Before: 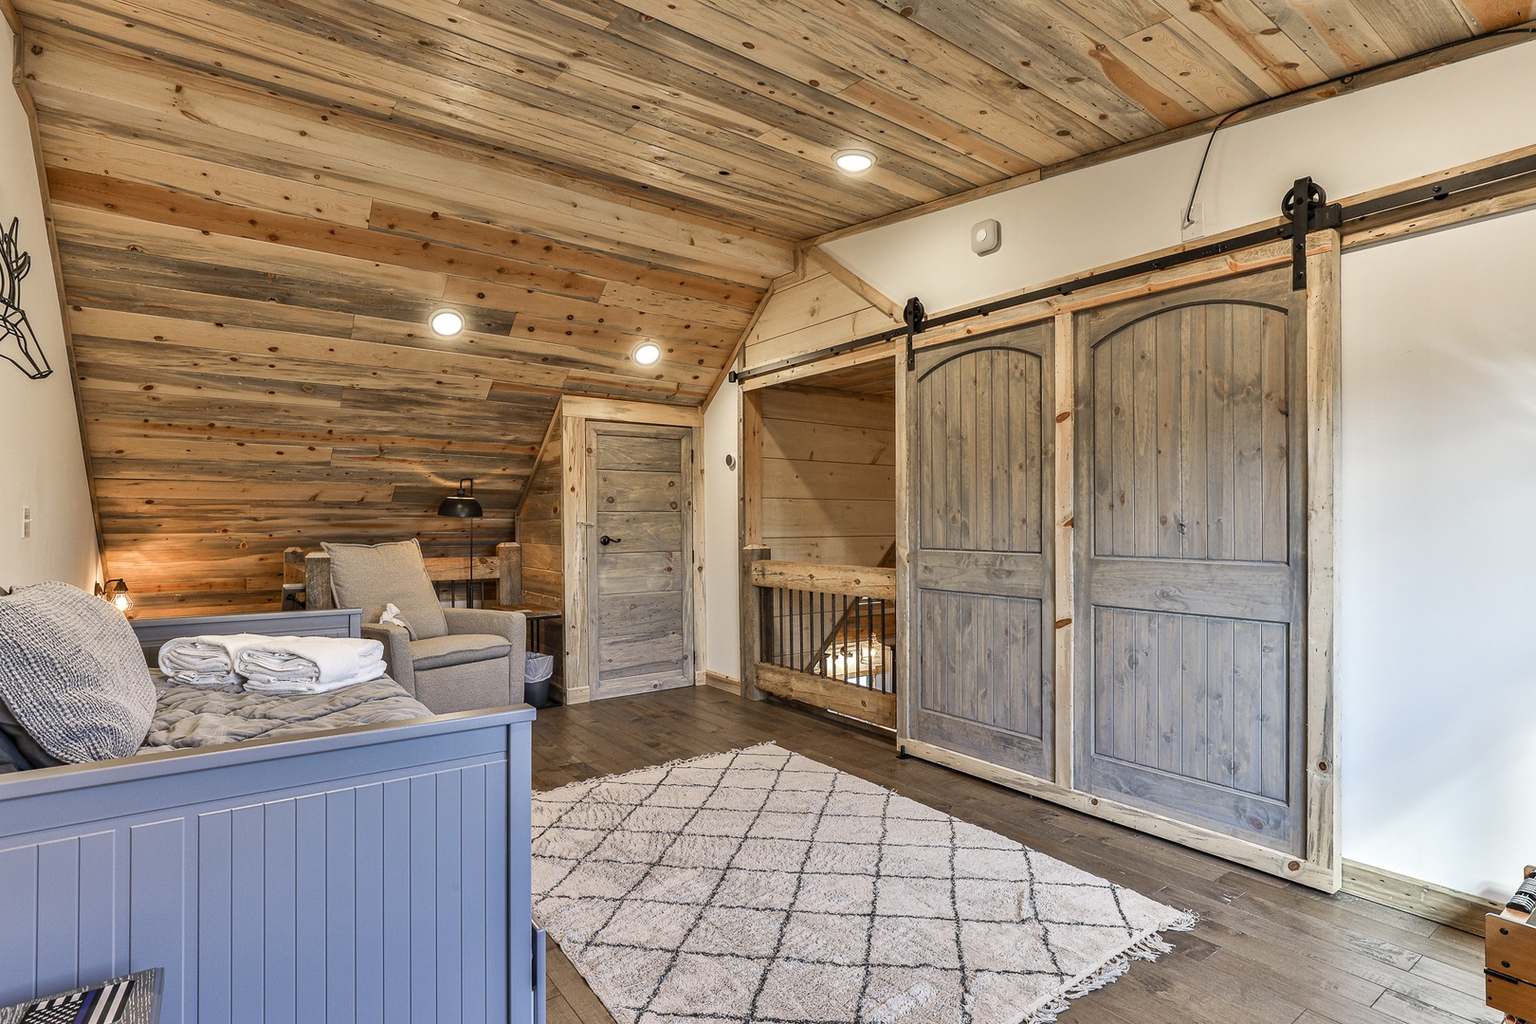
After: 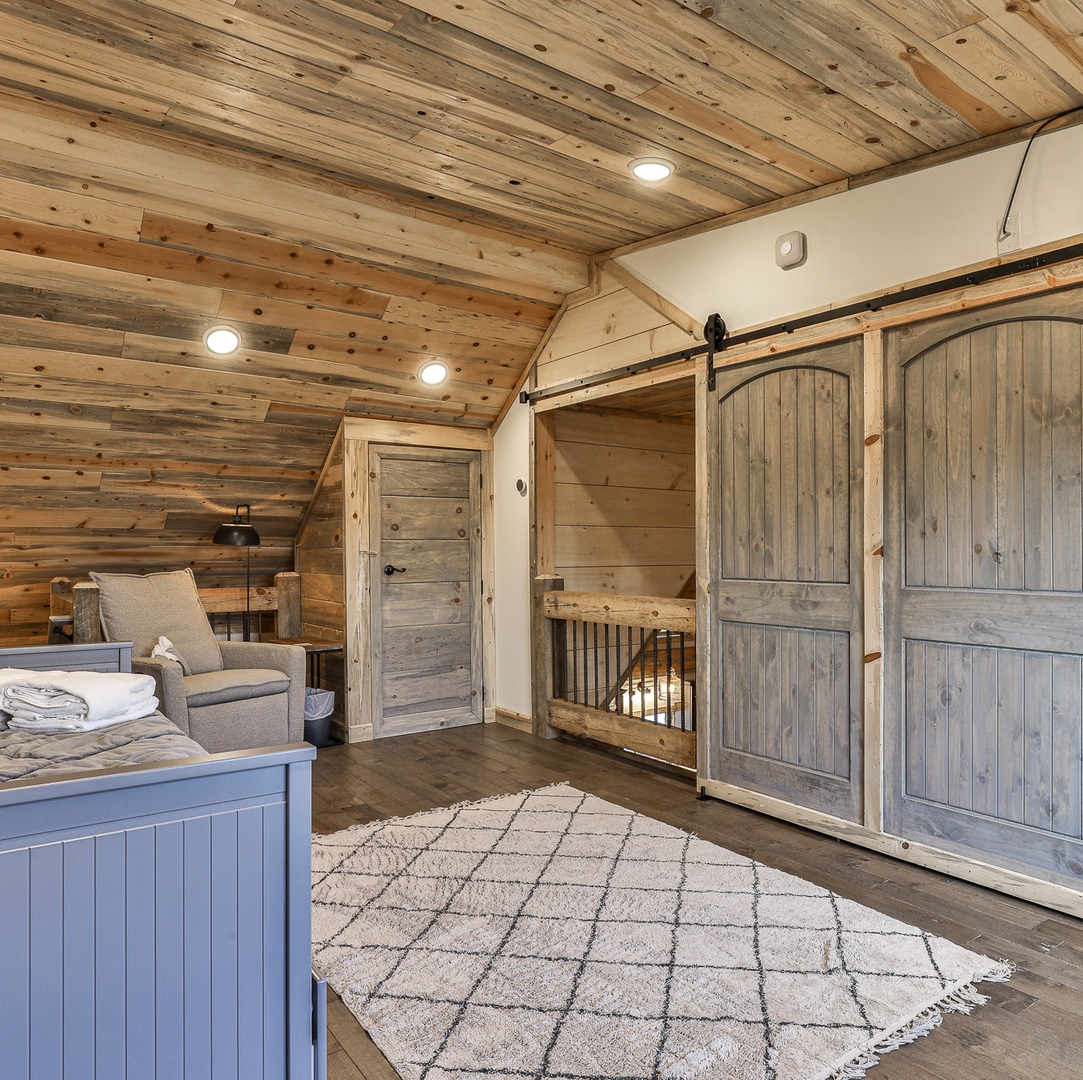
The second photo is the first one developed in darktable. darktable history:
crop: left 15.394%, right 17.726%
